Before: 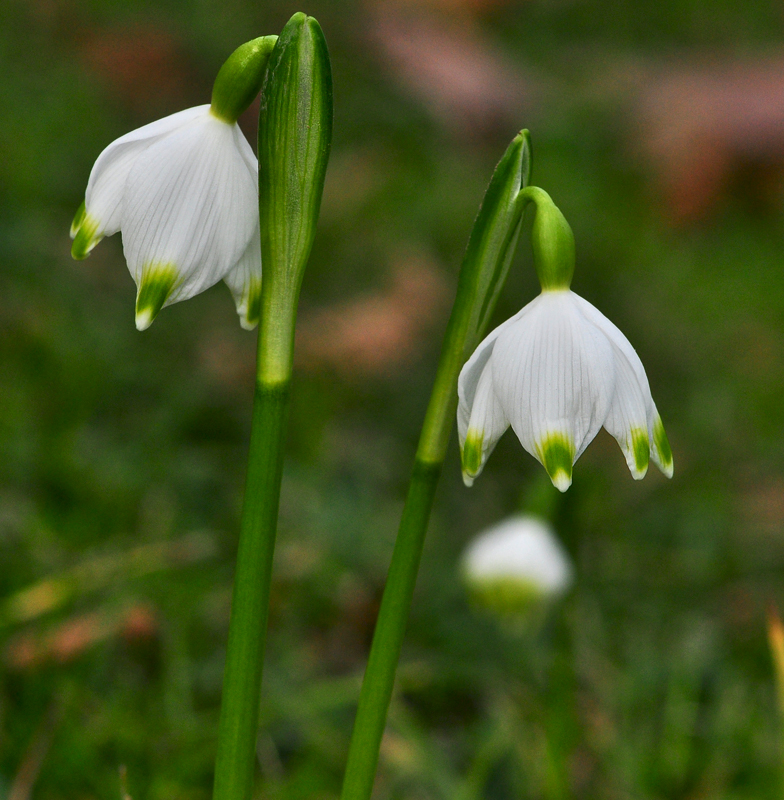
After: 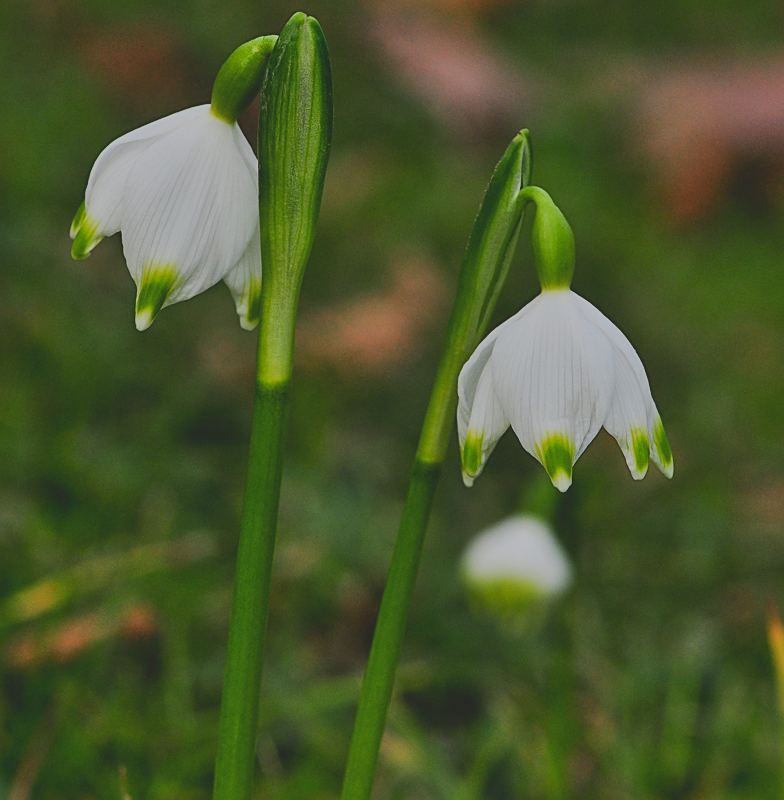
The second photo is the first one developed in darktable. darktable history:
contrast brightness saturation: contrast -0.296
sharpen: on, module defaults
tone equalizer: -8 EV -0.425 EV, -7 EV -0.377 EV, -6 EV -0.3 EV, -5 EV -0.25 EV, -3 EV 0.188 EV, -2 EV 0.333 EV, -1 EV 0.407 EV, +0 EV 0.397 EV, edges refinement/feathering 500, mask exposure compensation -1.57 EV, preserve details no
filmic rgb: black relative exposure -7.65 EV, white relative exposure 4.56 EV, hardness 3.61
